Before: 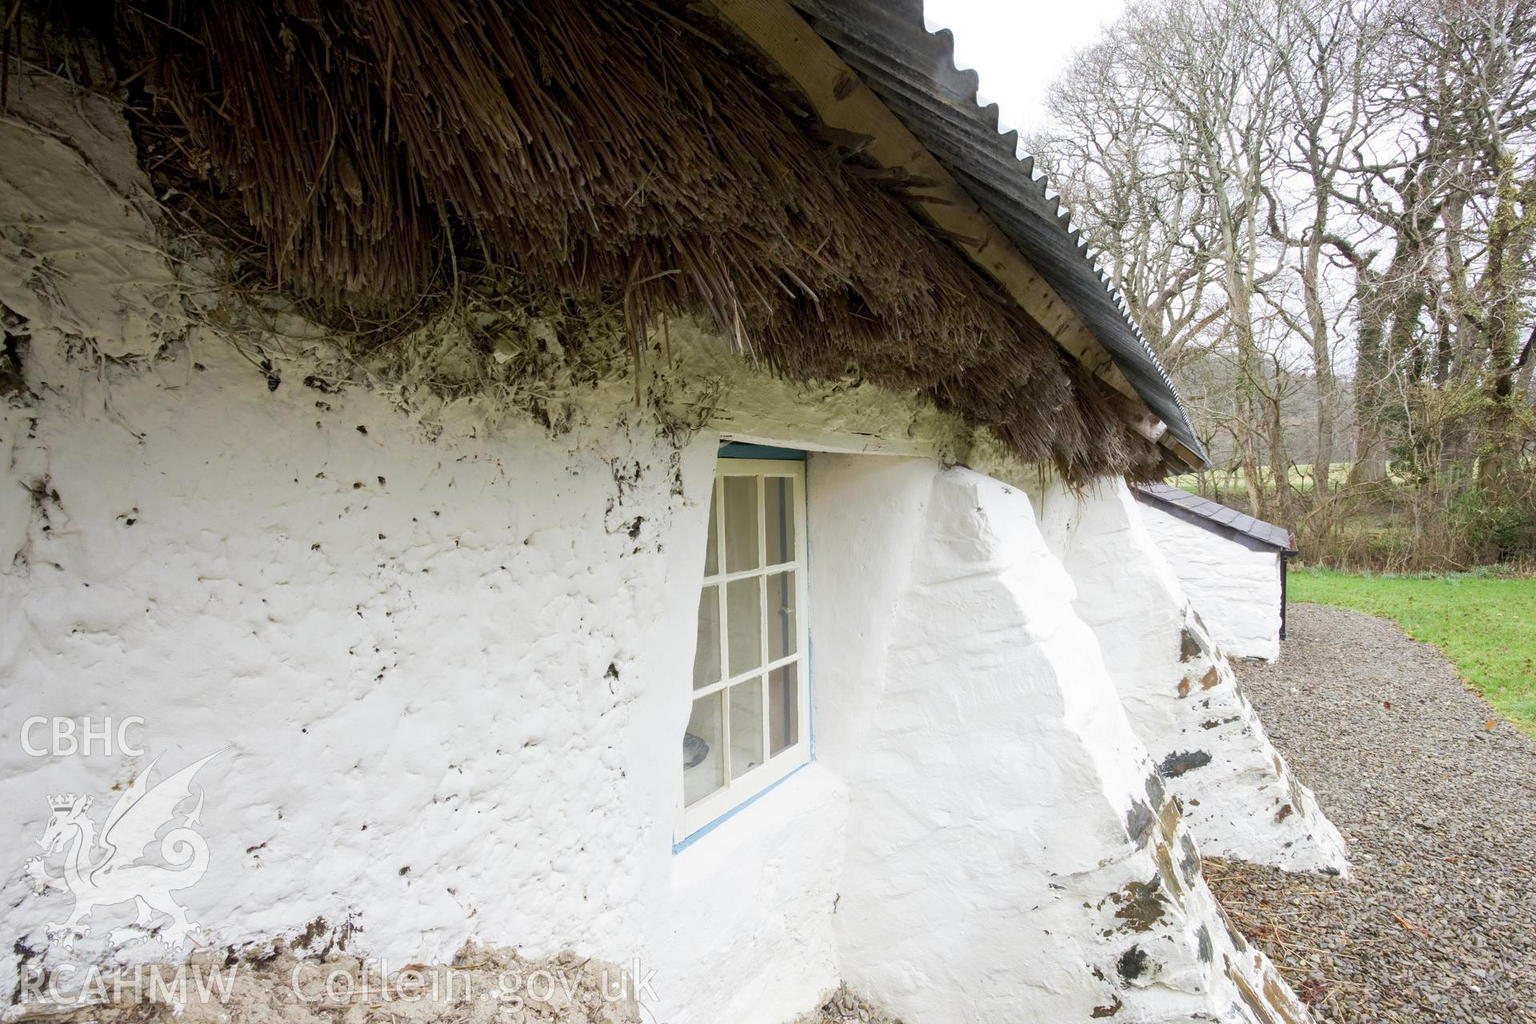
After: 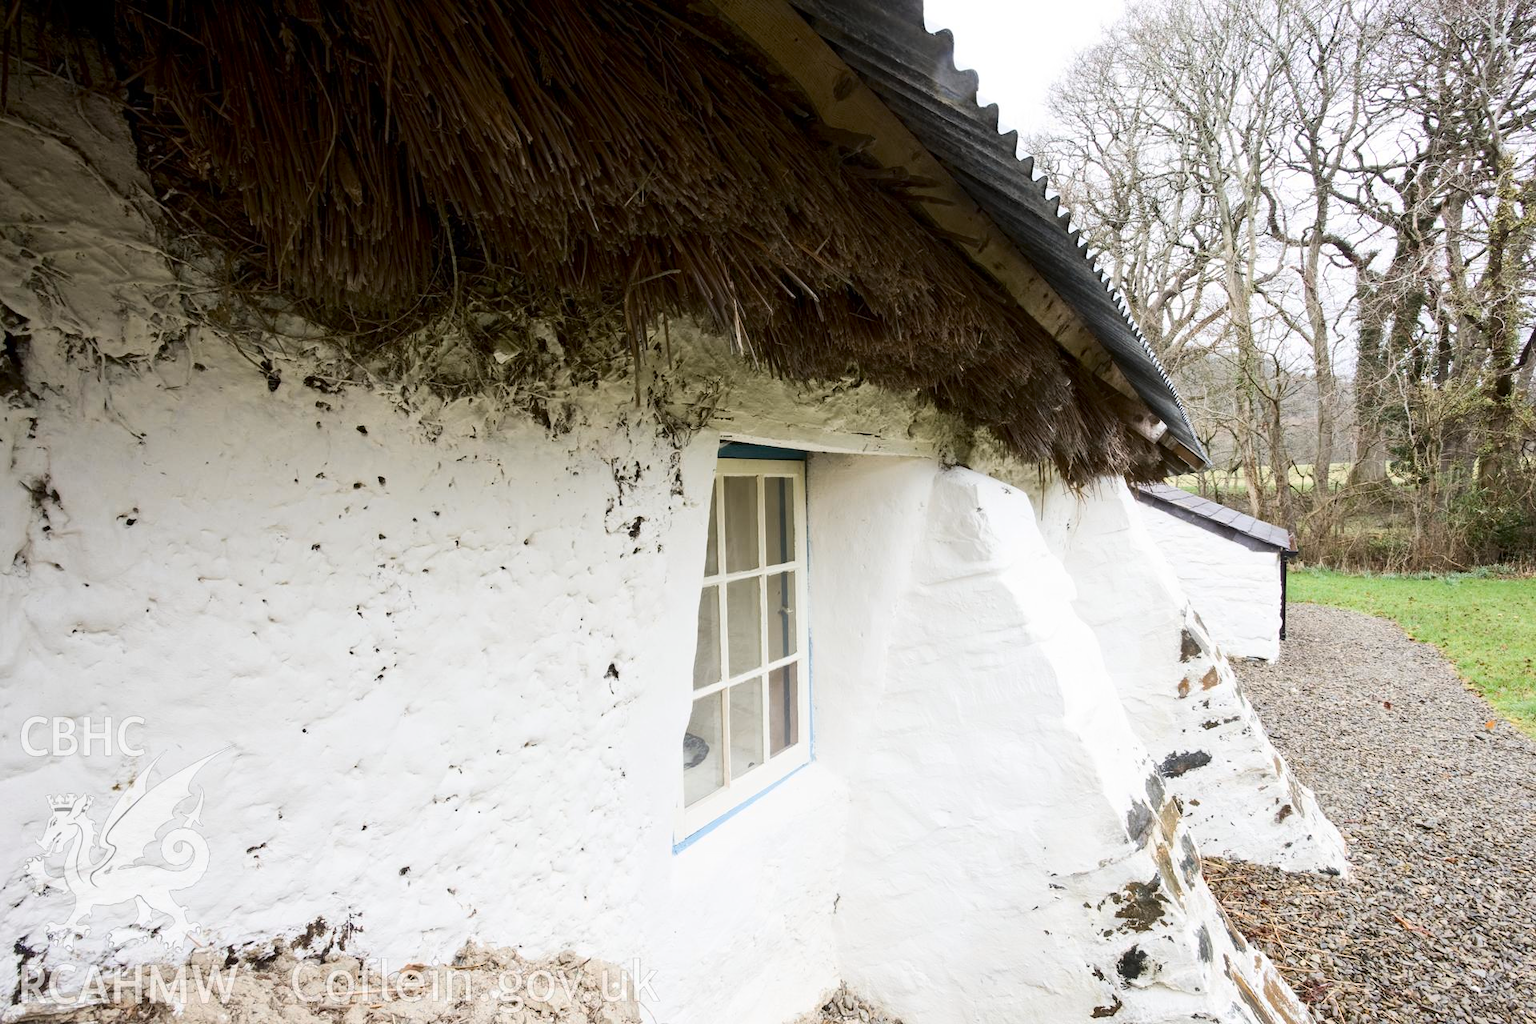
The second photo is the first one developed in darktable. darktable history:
contrast brightness saturation: contrast 0.223
